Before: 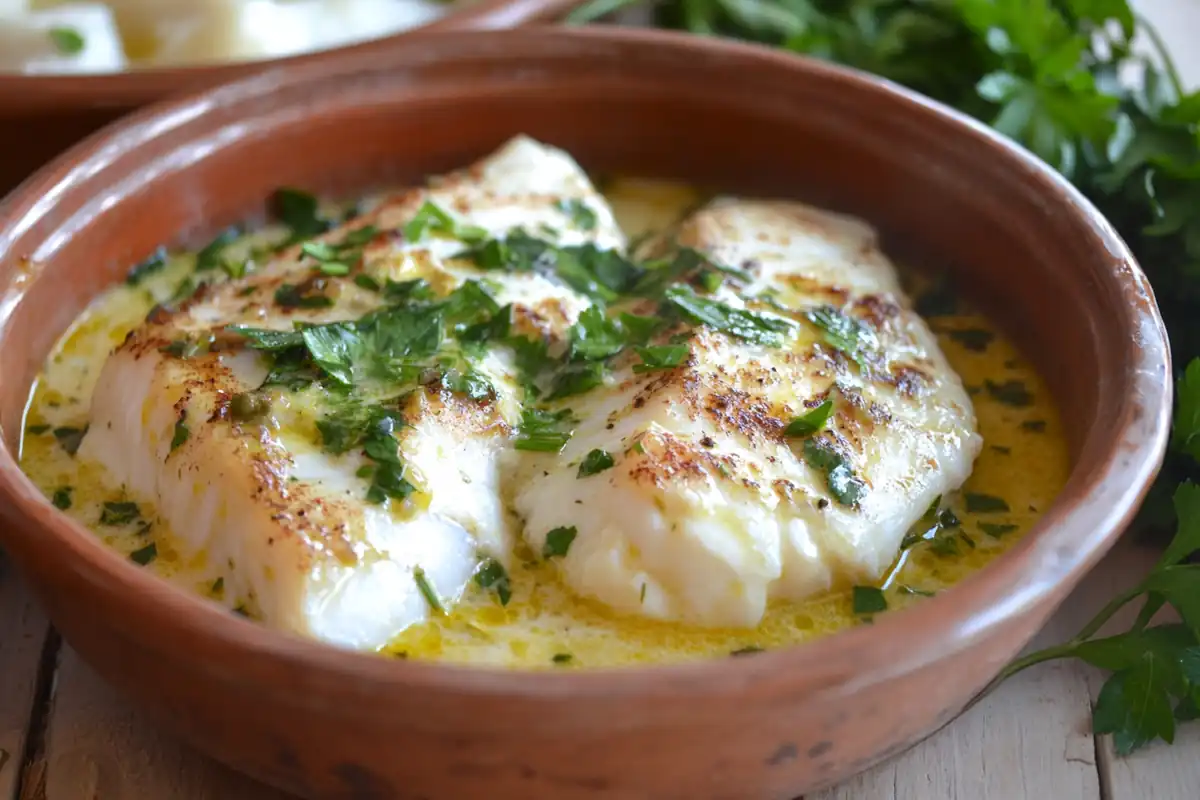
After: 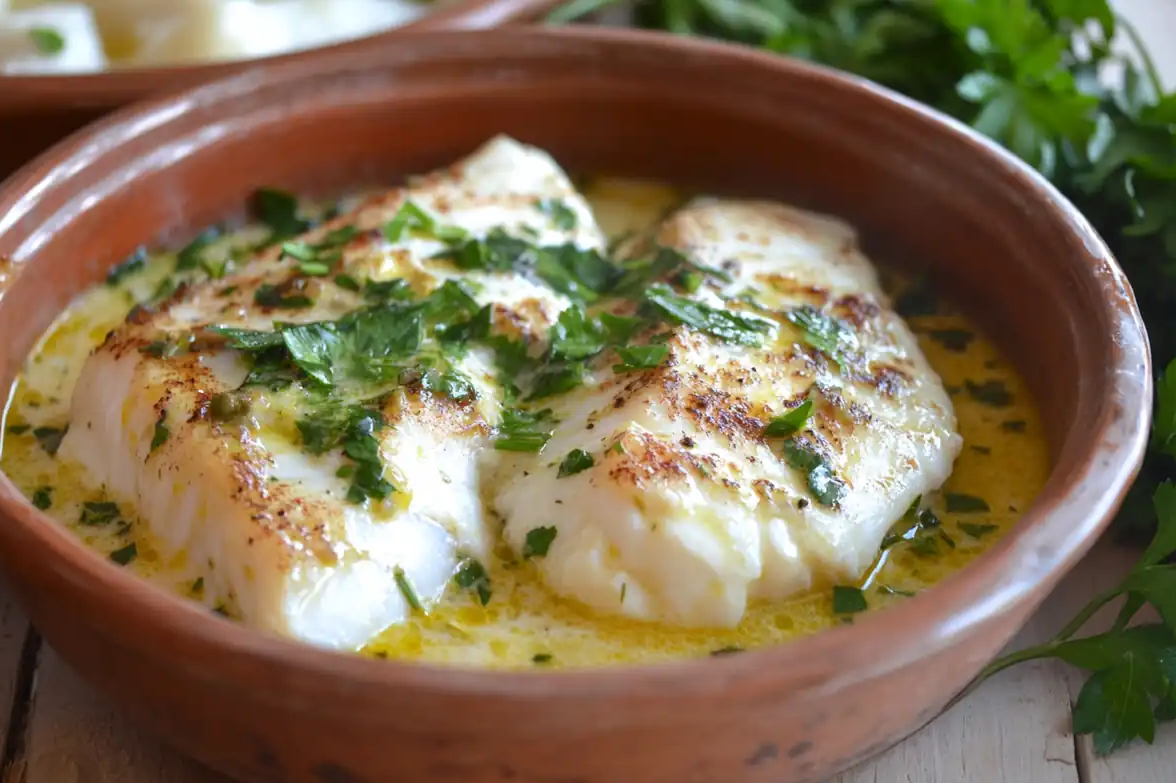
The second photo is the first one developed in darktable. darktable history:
crop: left 1.725%, right 0.266%, bottom 2.027%
